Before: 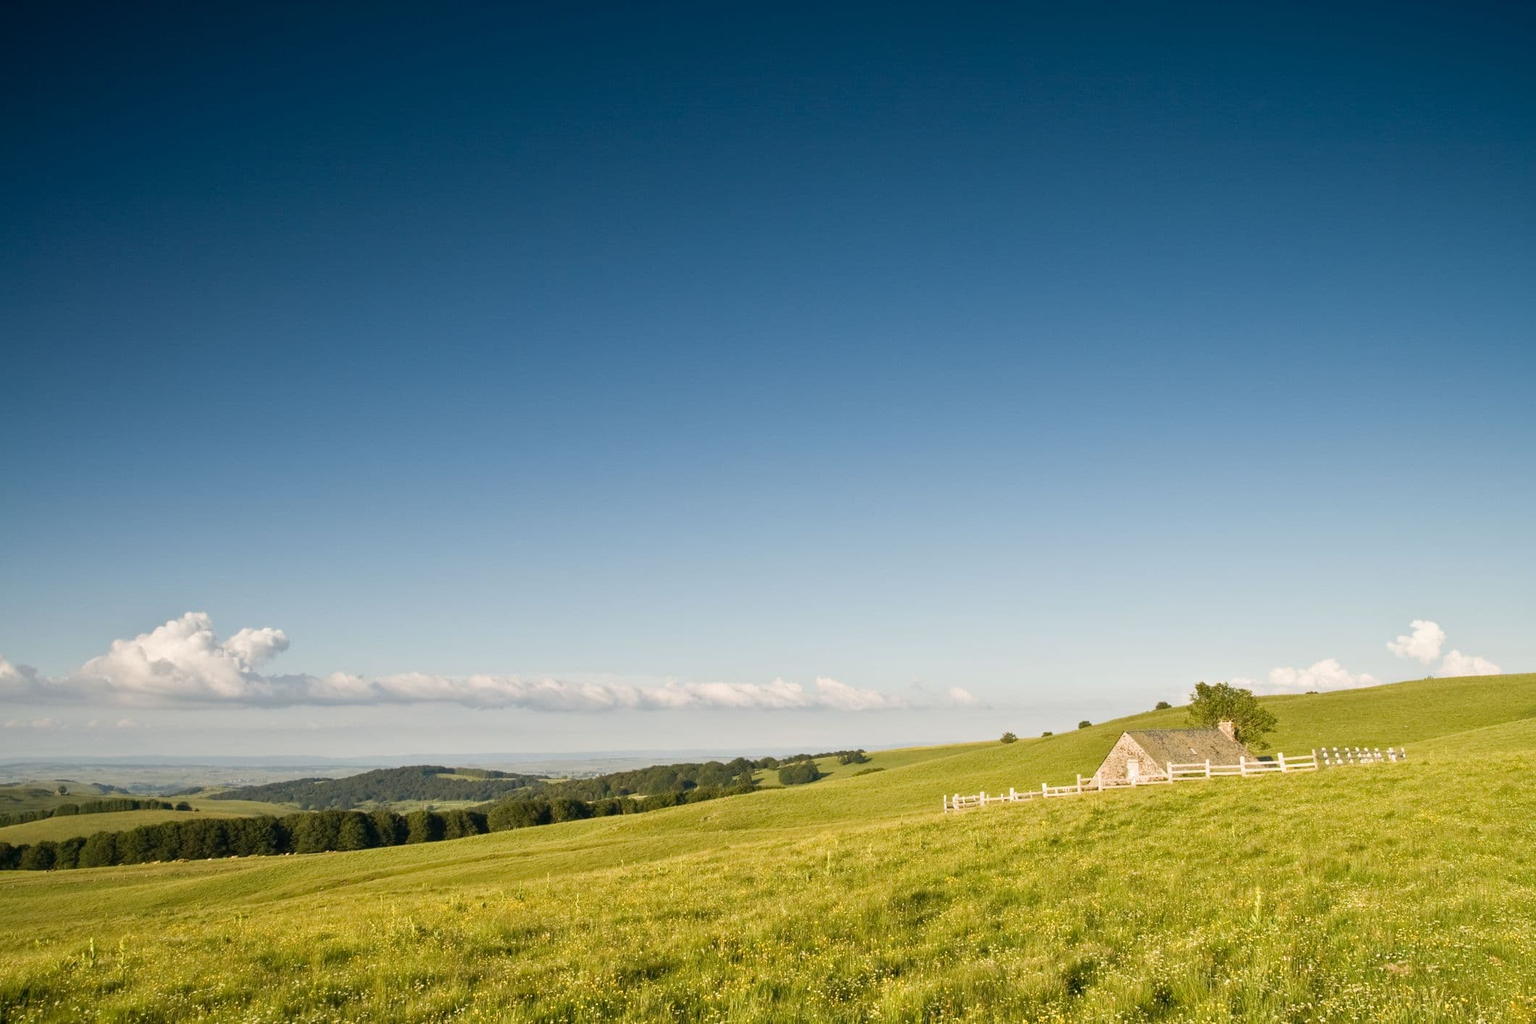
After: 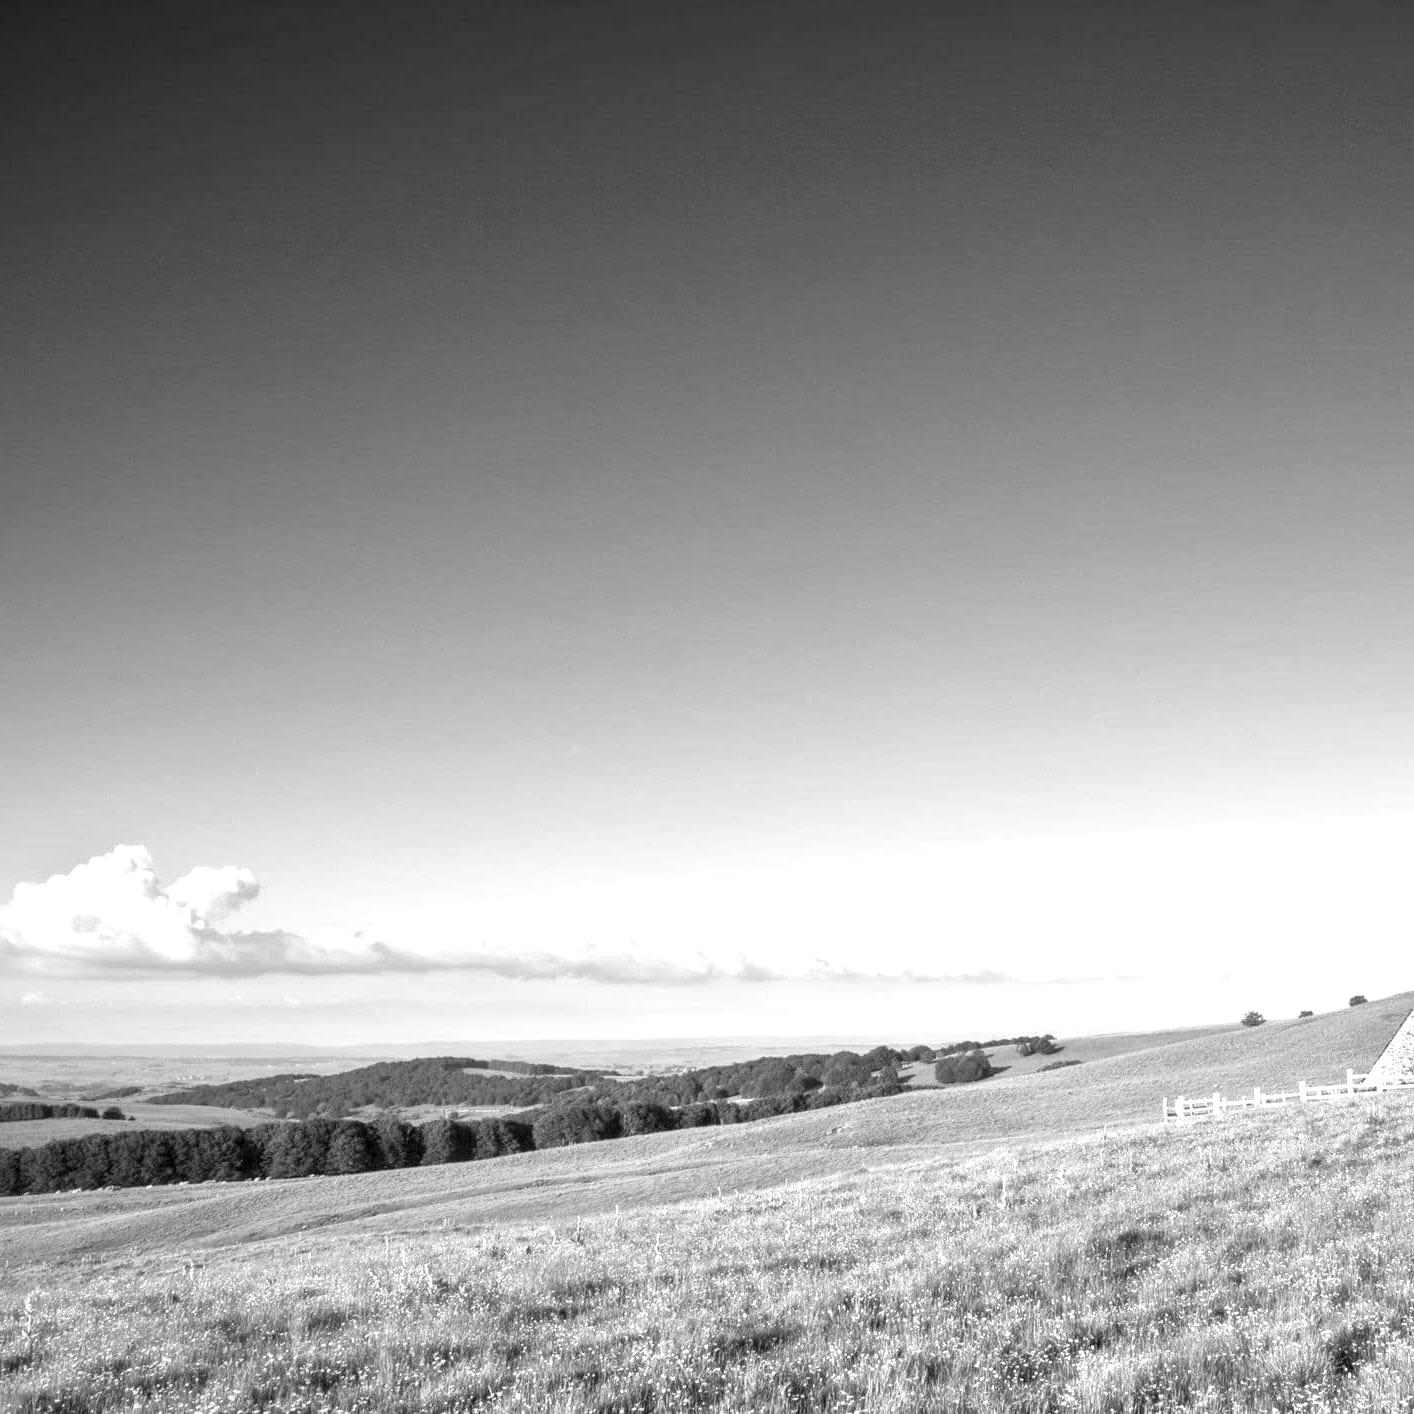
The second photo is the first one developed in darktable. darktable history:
crop and rotate: left 6.617%, right 26.717%
color contrast: green-magenta contrast 0, blue-yellow contrast 0
color calibration: illuminant F (fluorescent), F source F9 (Cool White Deluxe 4150 K) – high CRI, x 0.374, y 0.373, temperature 4158.34 K
local contrast: detail 130%
exposure: black level correction 0, exposure 0.7 EV, compensate exposure bias true, compensate highlight preservation false
